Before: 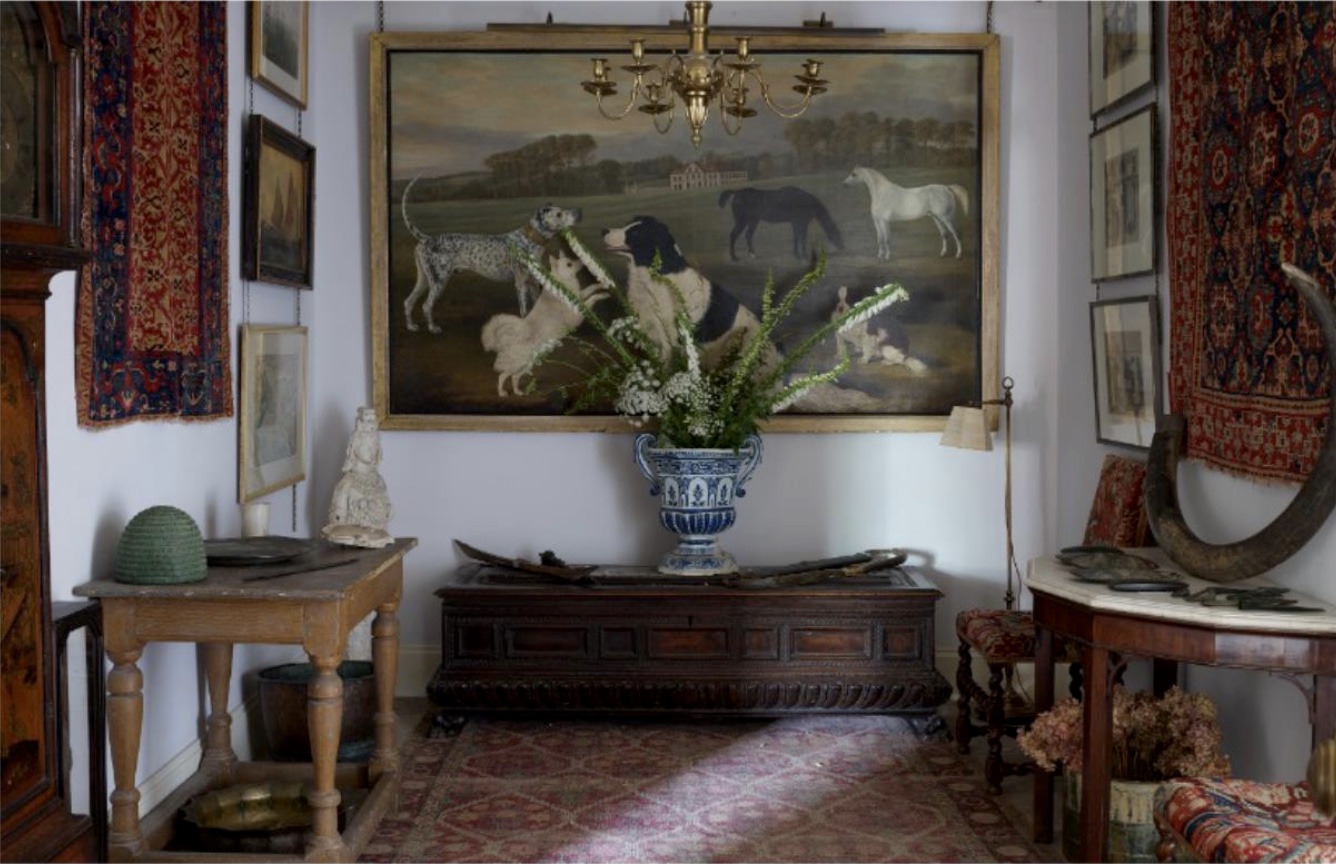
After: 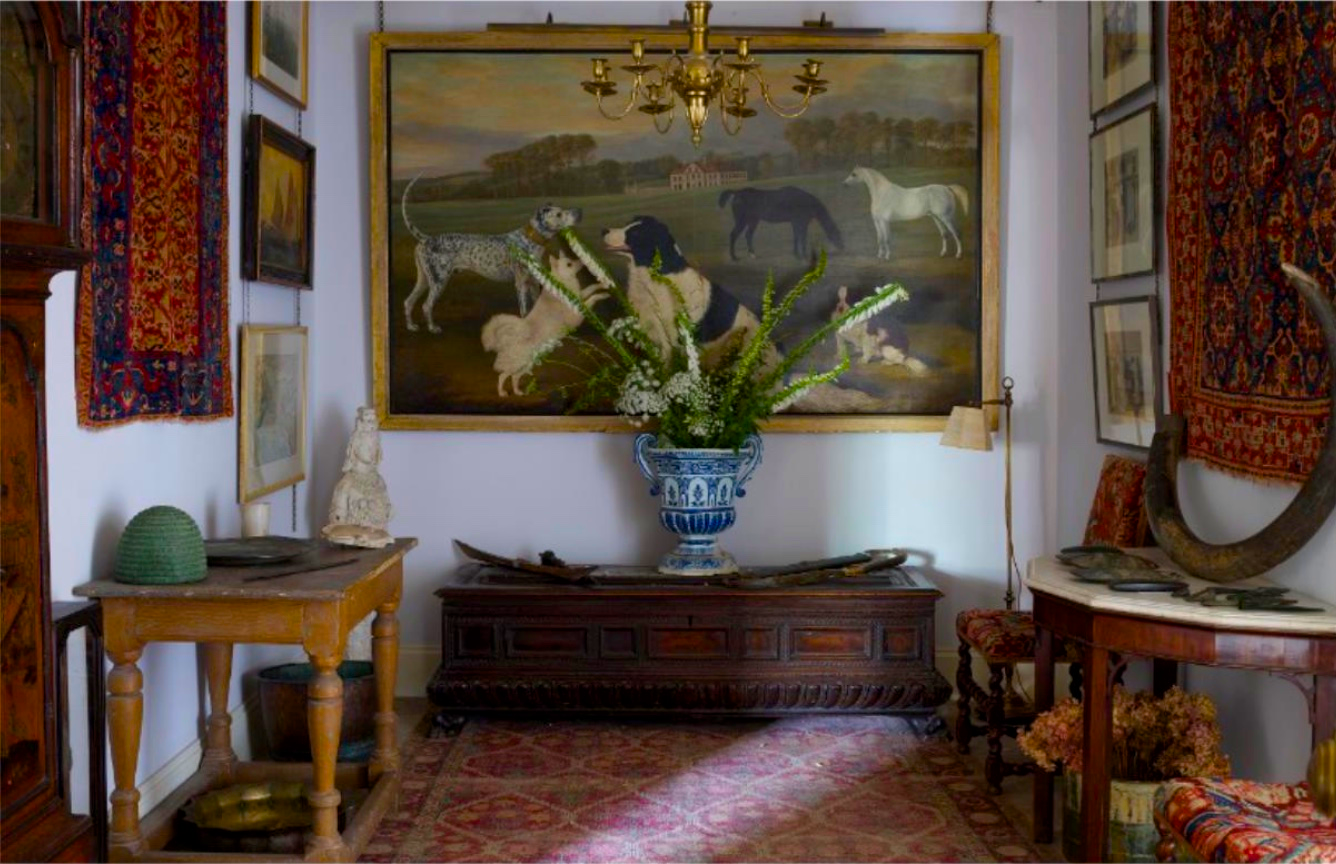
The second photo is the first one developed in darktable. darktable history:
color balance rgb: highlights gain › chroma 0.184%, highlights gain › hue 332.24°, linear chroma grading › global chroma 33.639%, perceptual saturation grading › global saturation 19.783%, global vibrance 5.209%
